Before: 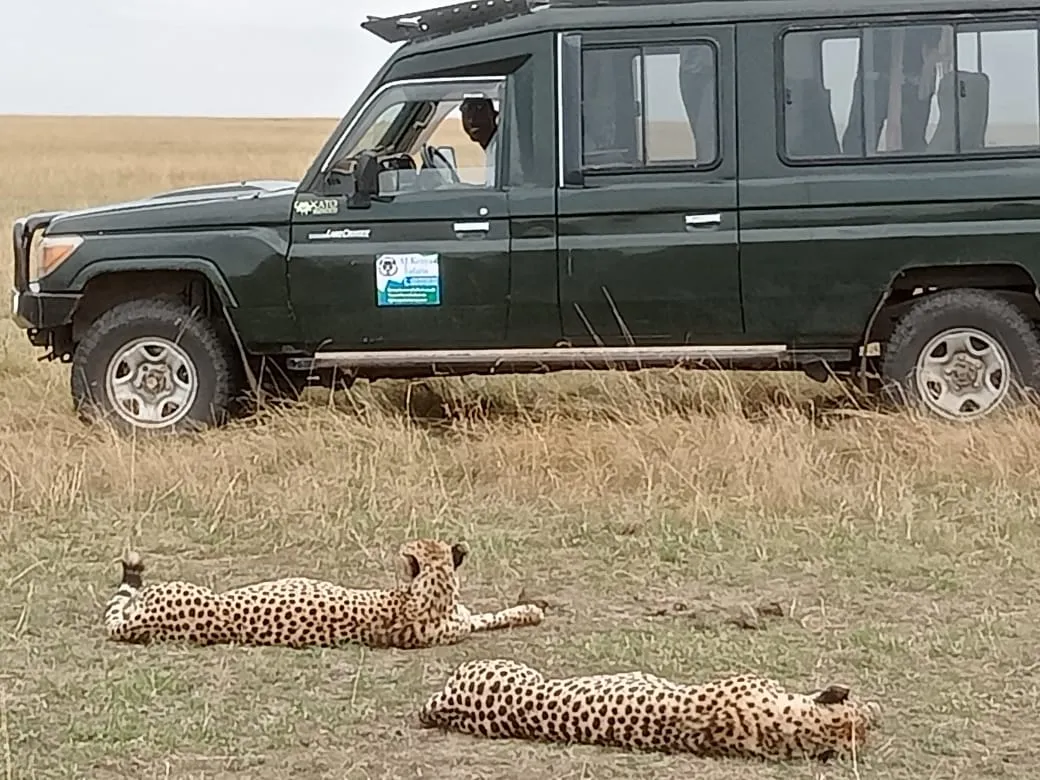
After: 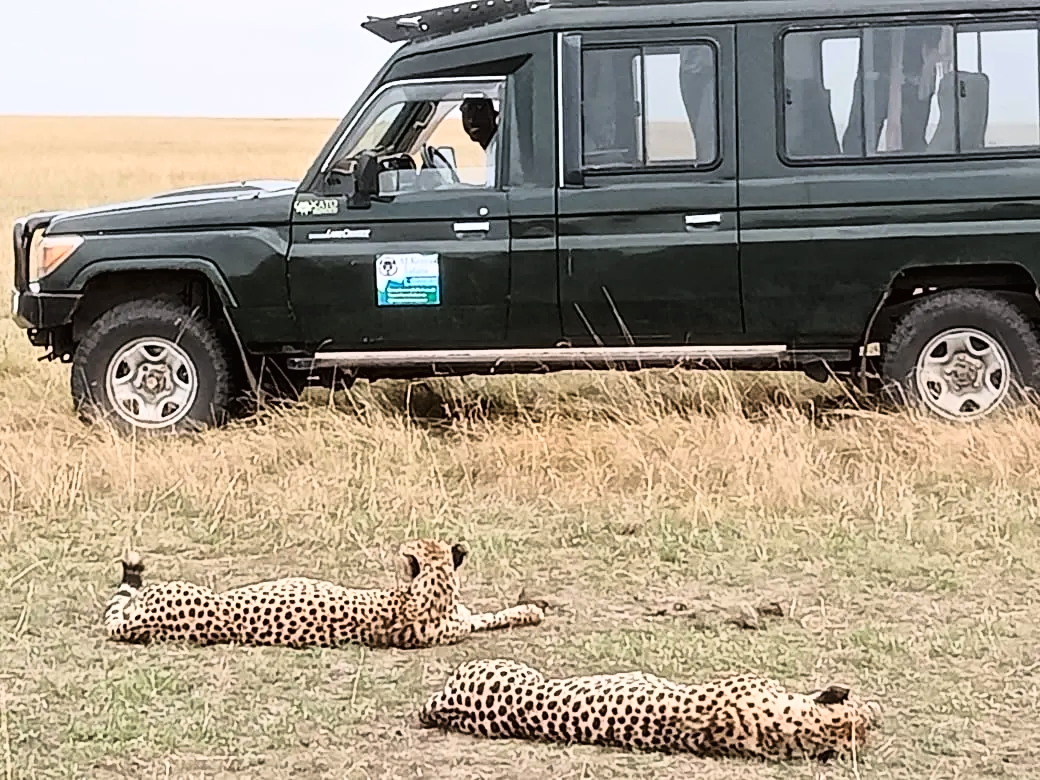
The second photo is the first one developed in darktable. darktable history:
tone curve: curves: ch0 [(0.016, 0.011) (0.084, 0.026) (0.469, 0.508) (0.721, 0.862) (1, 1)], color space Lab, linked channels, preserve colors none
white balance: red 1.009, blue 1.027
